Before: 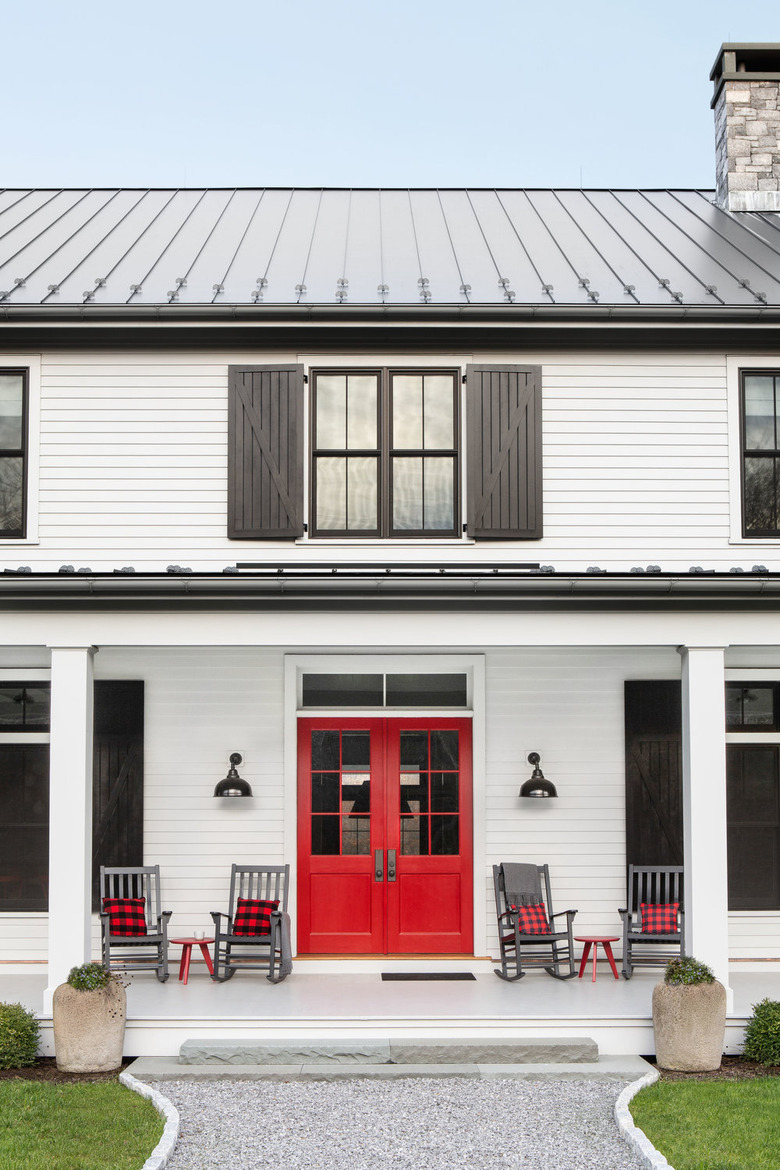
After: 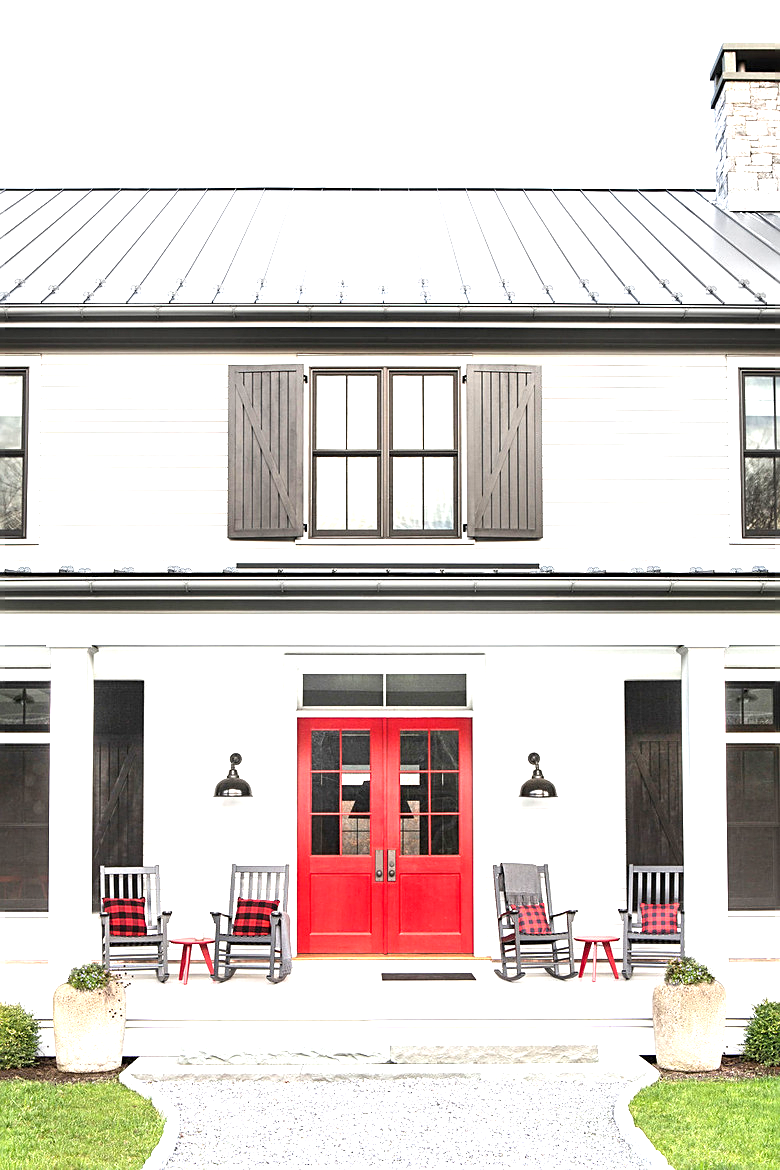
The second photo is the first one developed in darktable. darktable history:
exposure: black level correction 0, exposure 1.5 EV, compensate highlight preservation false
sharpen: on, module defaults
tone equalizer: on, module defaults
